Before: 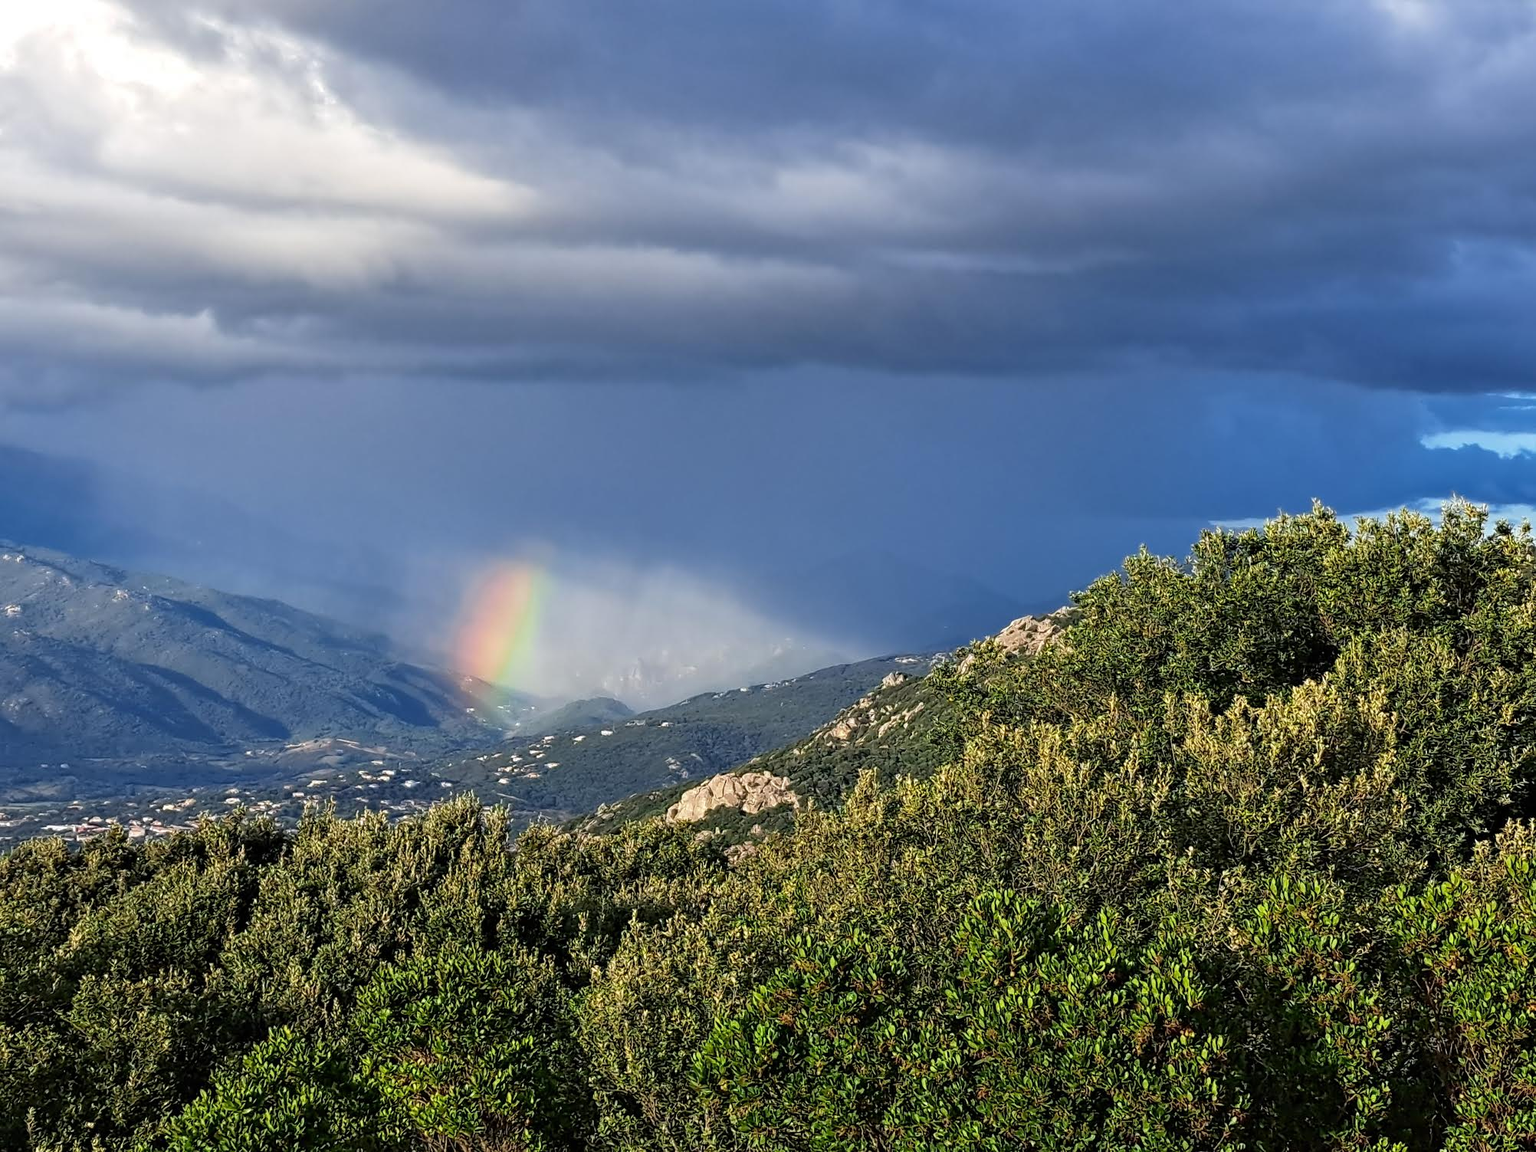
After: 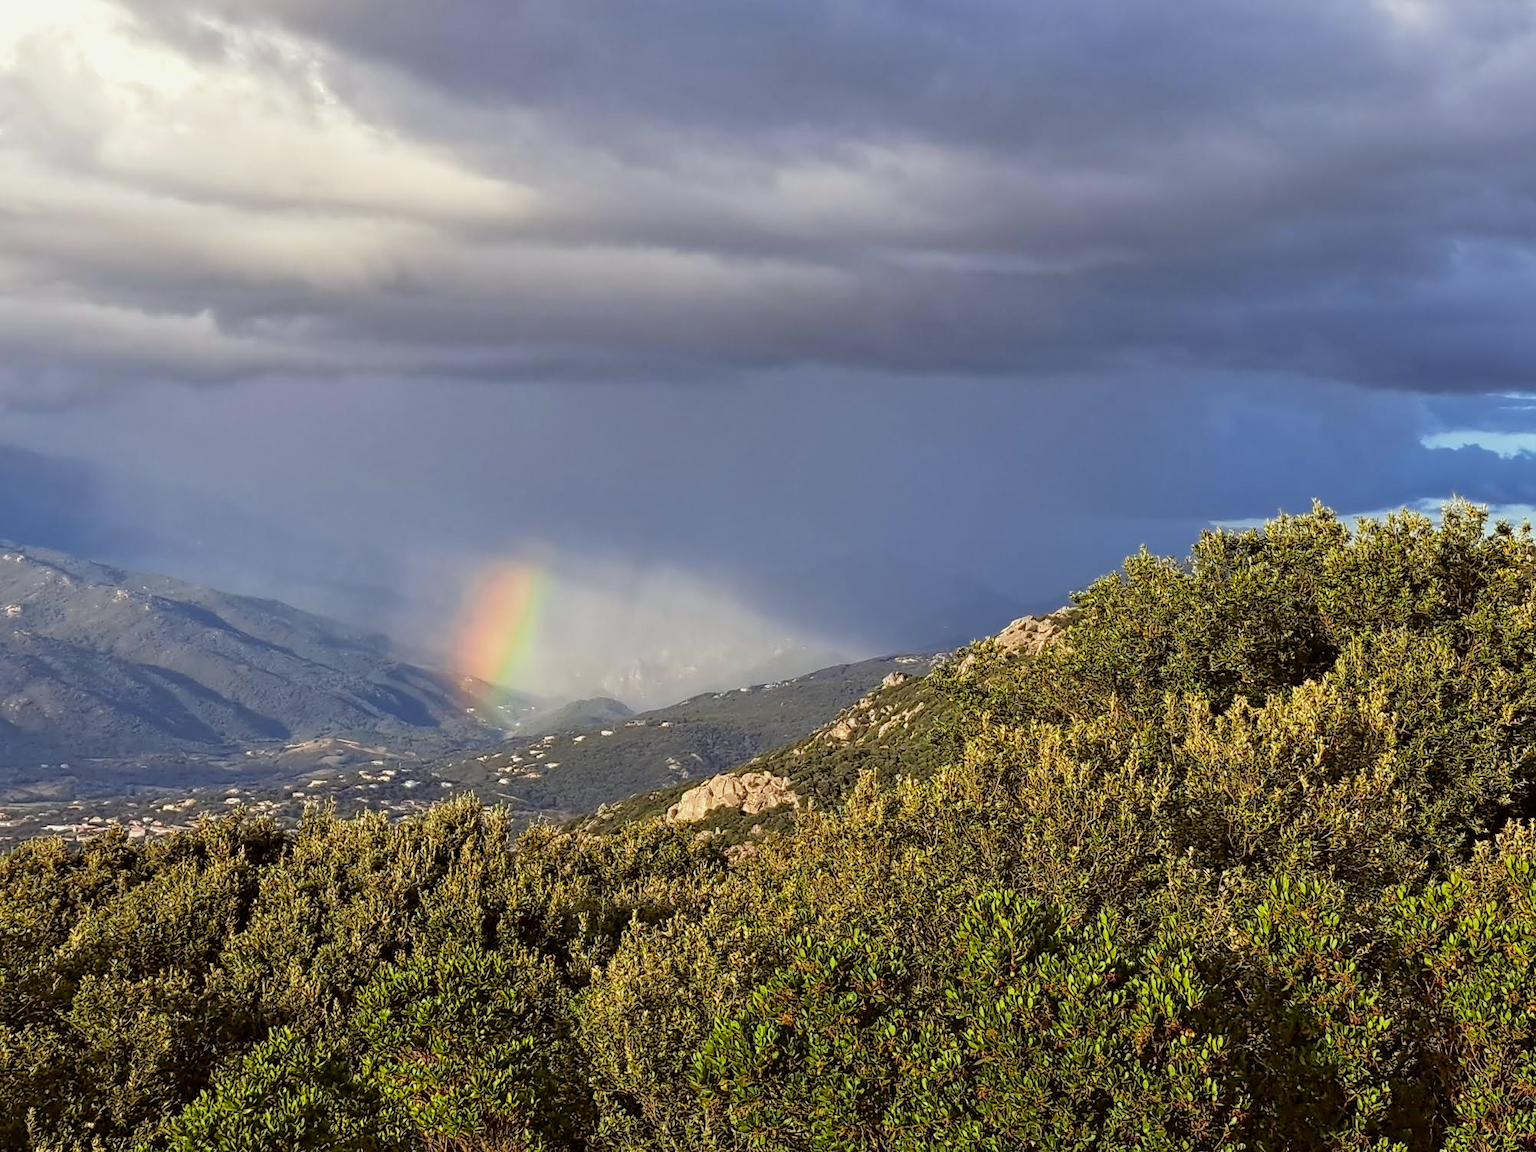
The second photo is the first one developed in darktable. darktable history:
color balance rgb: power › luminance 9.844%, power › chroma 2.823%, power › hue 59.5°, perceptual saturation grading › global saturation 0.956%, global vibrance -17.367%, contrast -6.229%
